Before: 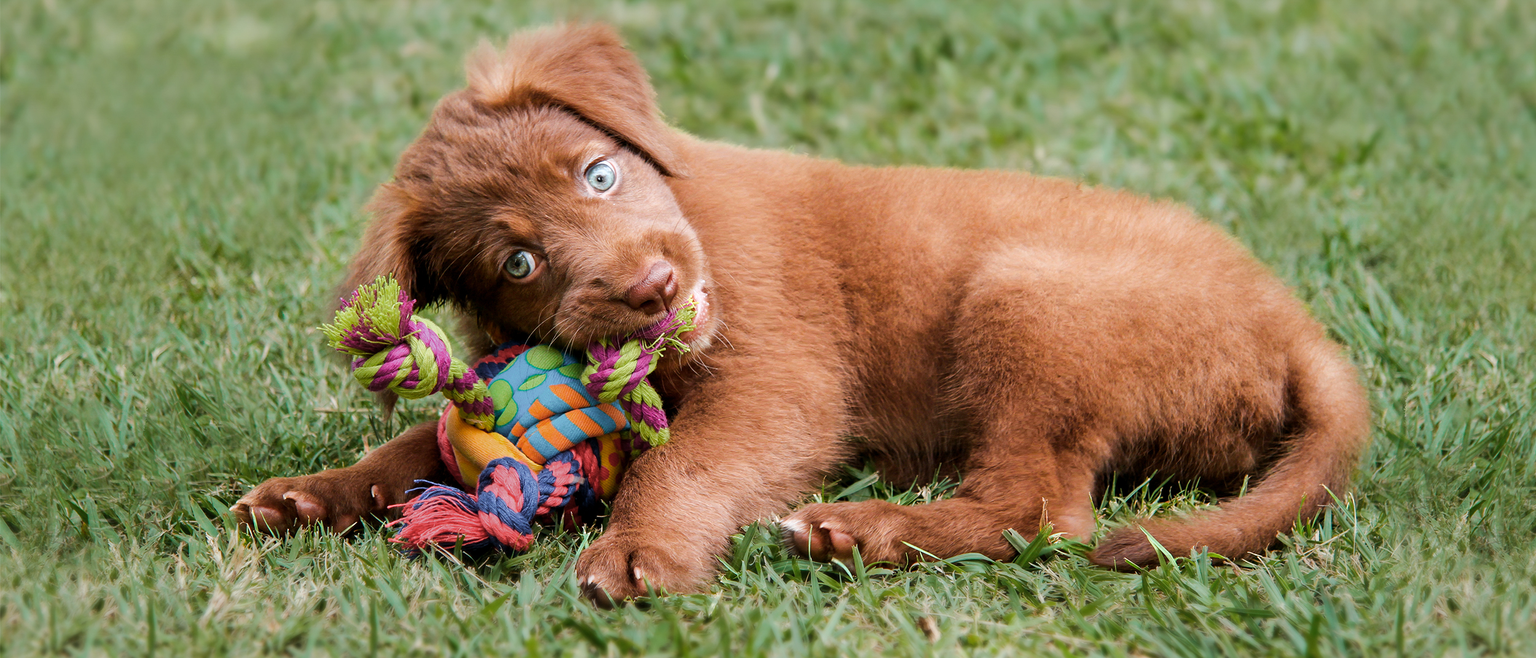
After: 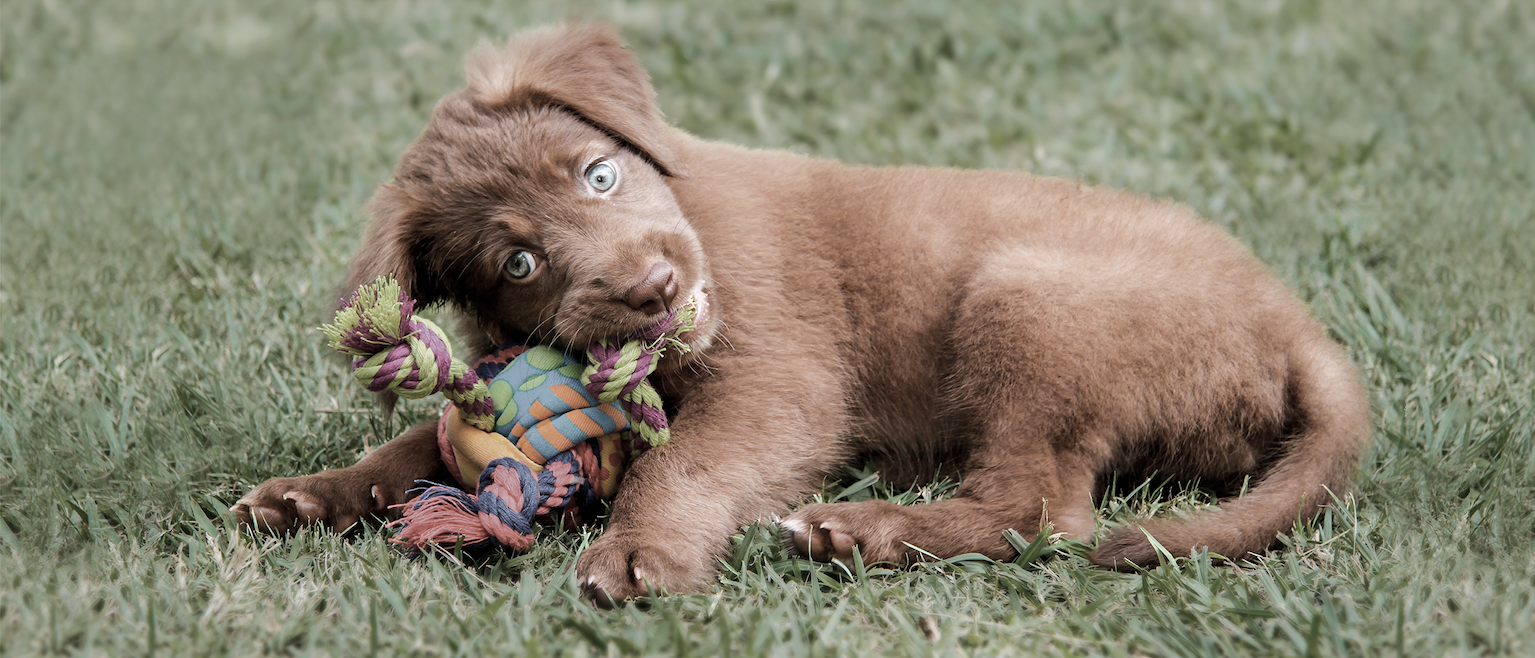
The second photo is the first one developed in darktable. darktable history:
color correction: highlights b* -0.038, saturation 0.478
